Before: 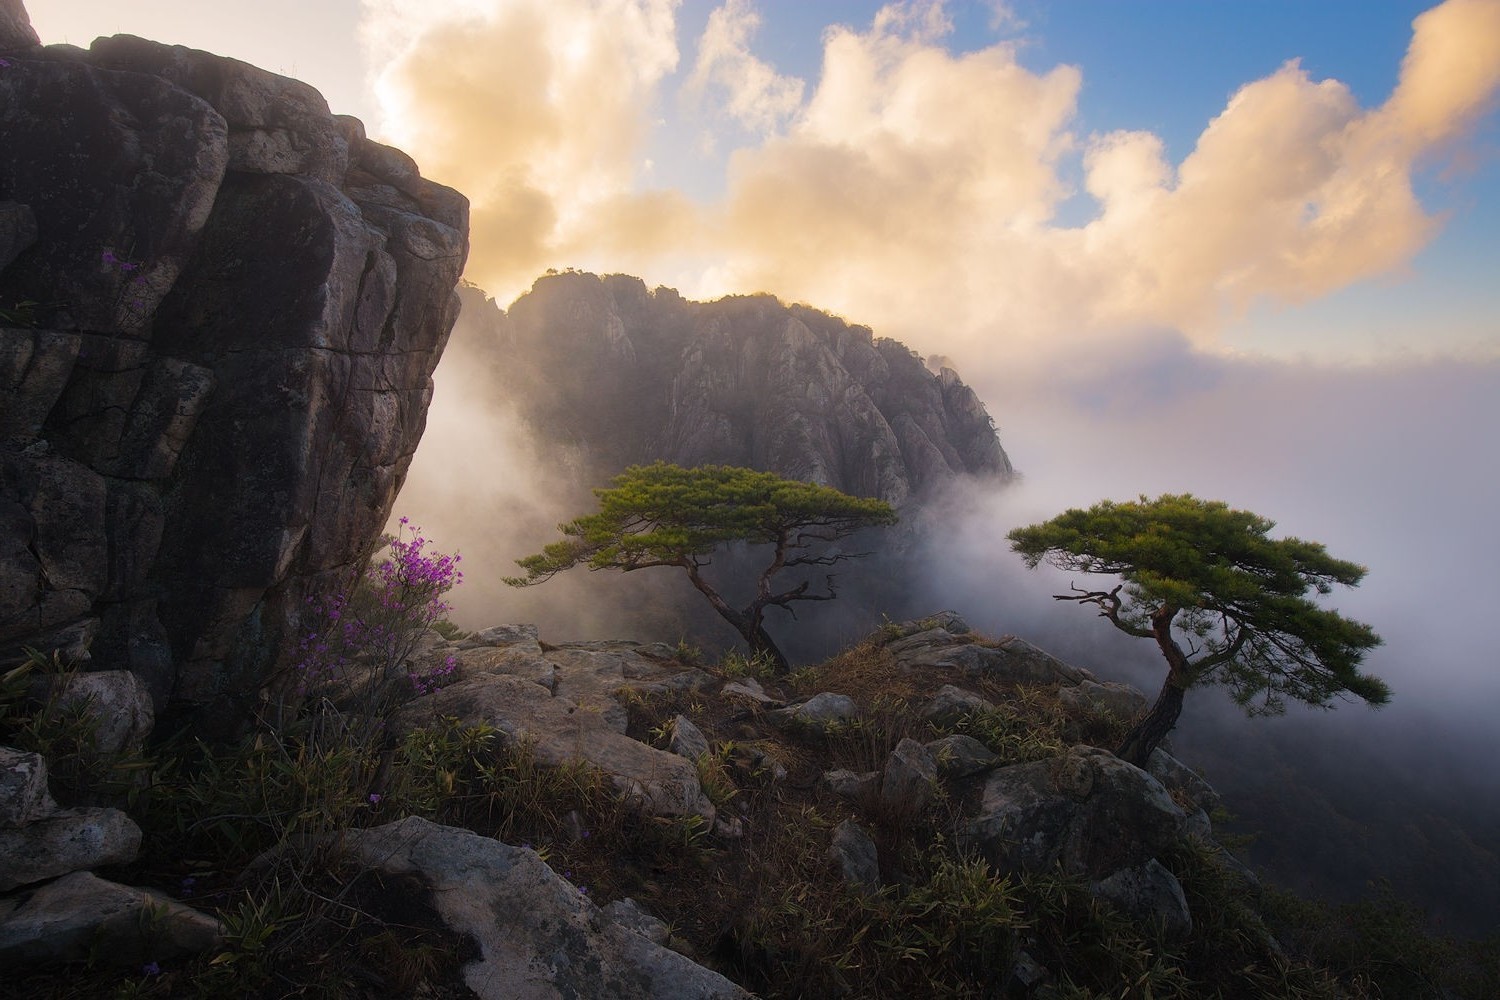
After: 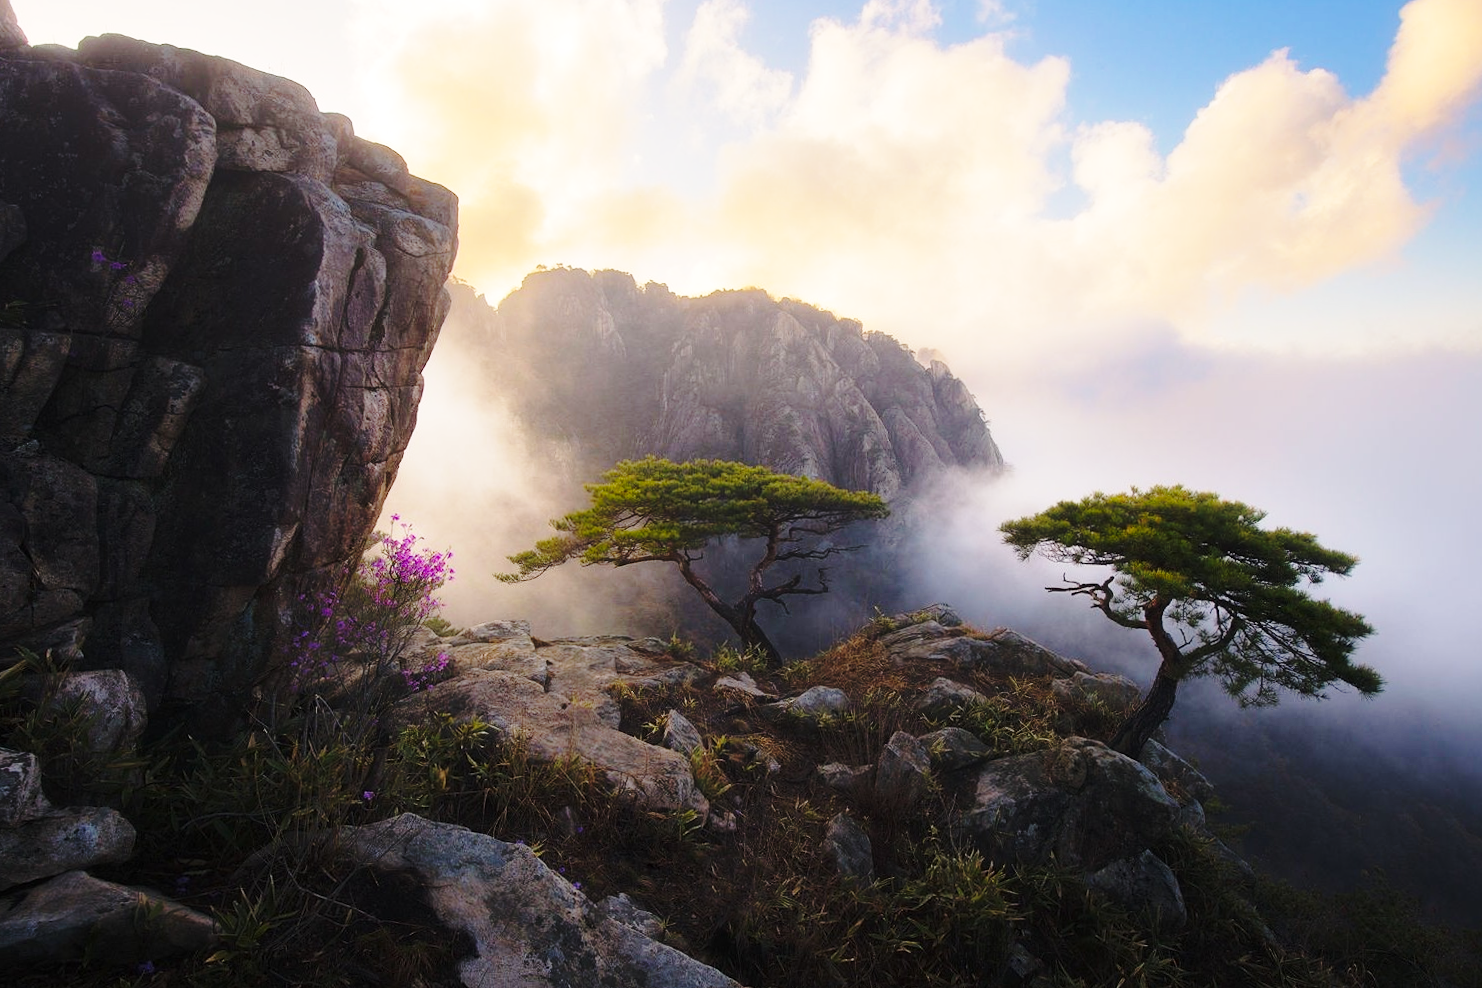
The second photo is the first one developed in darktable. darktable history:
tone equalizer: on, module defaults
base curve: curves: ch0 [(0, 0) (0.032, 0.037) (0.105, 0.228) (0.435, 0.76) (0.856, 0.983) (1, 1)], preserve colors none
rotate and perspective: rotation -0.45°, automatic cropping original format, crop left 0.008, crop right 0.992, crop top 0.012, crop bottom 0.988
